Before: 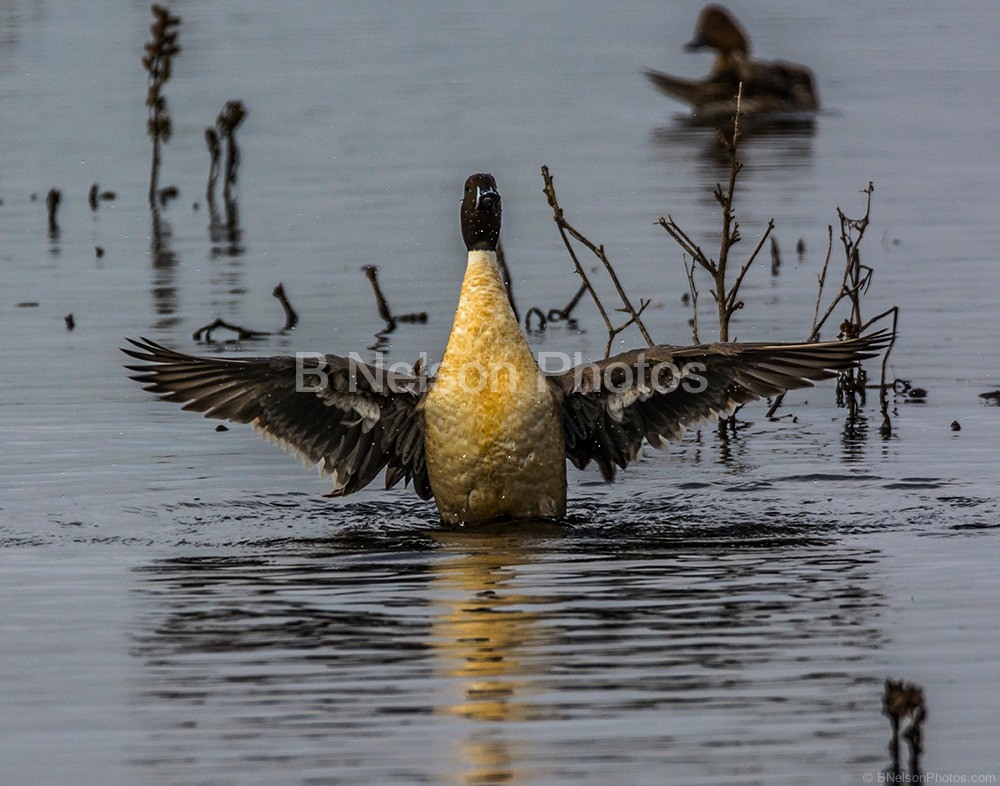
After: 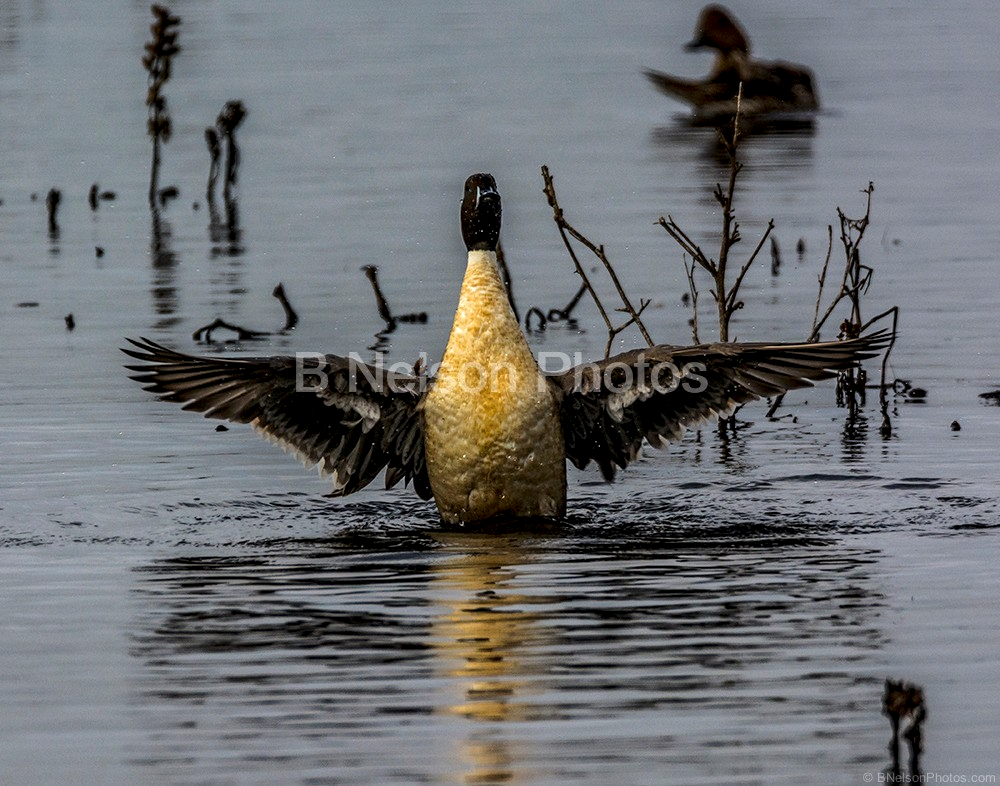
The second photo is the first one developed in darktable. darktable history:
local contrast: highlights 26%, shadows 76%, midtone range 0.75
